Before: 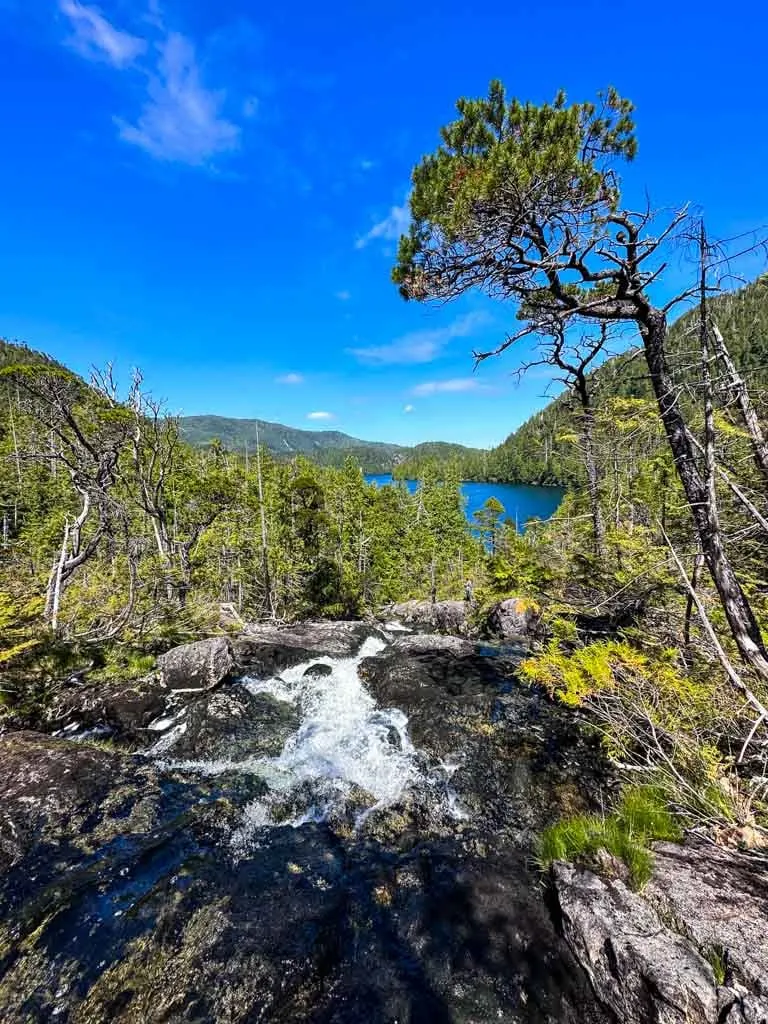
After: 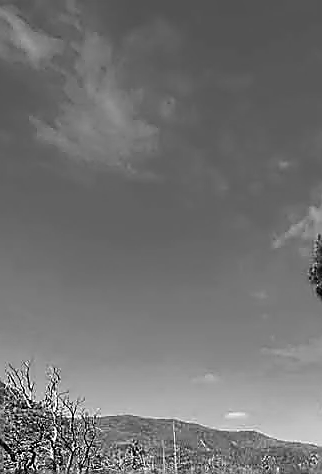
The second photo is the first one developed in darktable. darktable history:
crop and rotate: left 10.817%, top 0.062%, right 47.194%, bottom 53.626%
sharpen: radius 1.4, amount 1.25, threshold 0.7
monochrome: a -74.22, b 78.2
